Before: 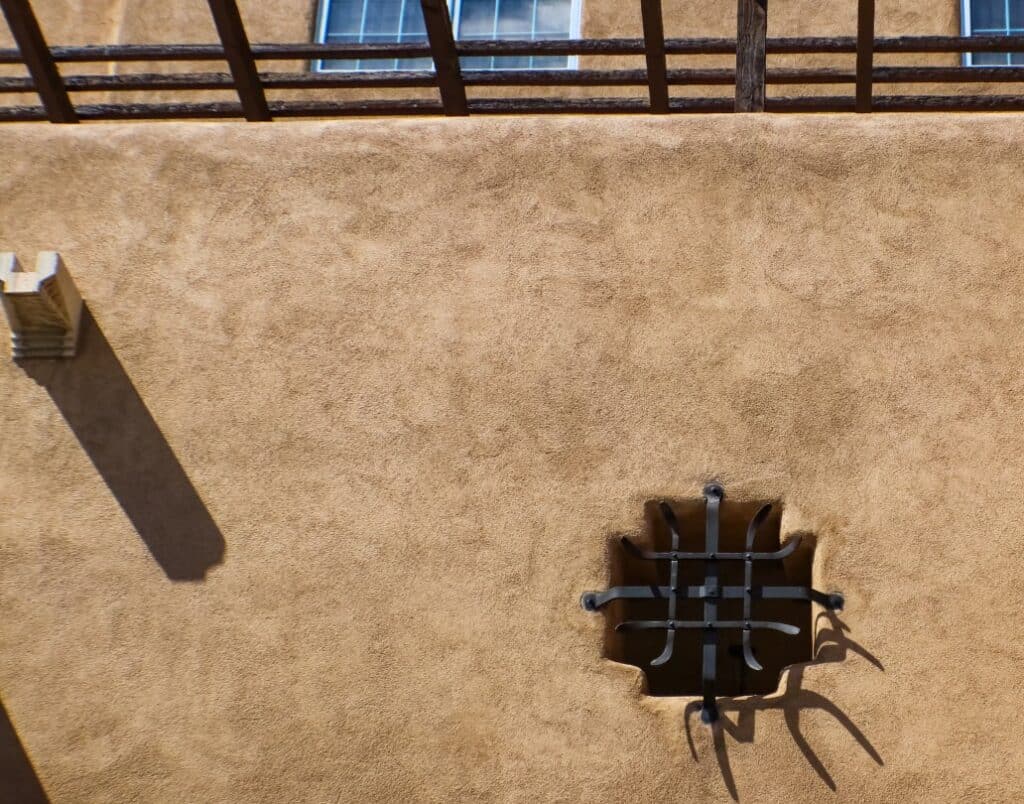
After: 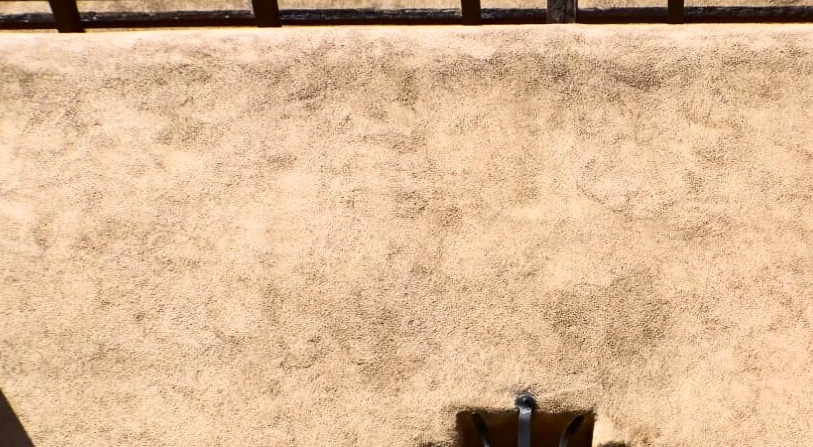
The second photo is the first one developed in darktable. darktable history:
crop: left 18.38%, top 11.092%, right 2.134%, bottom 33.217%
contrast brightness saturation: contrast 0.39, brightness 0.1
